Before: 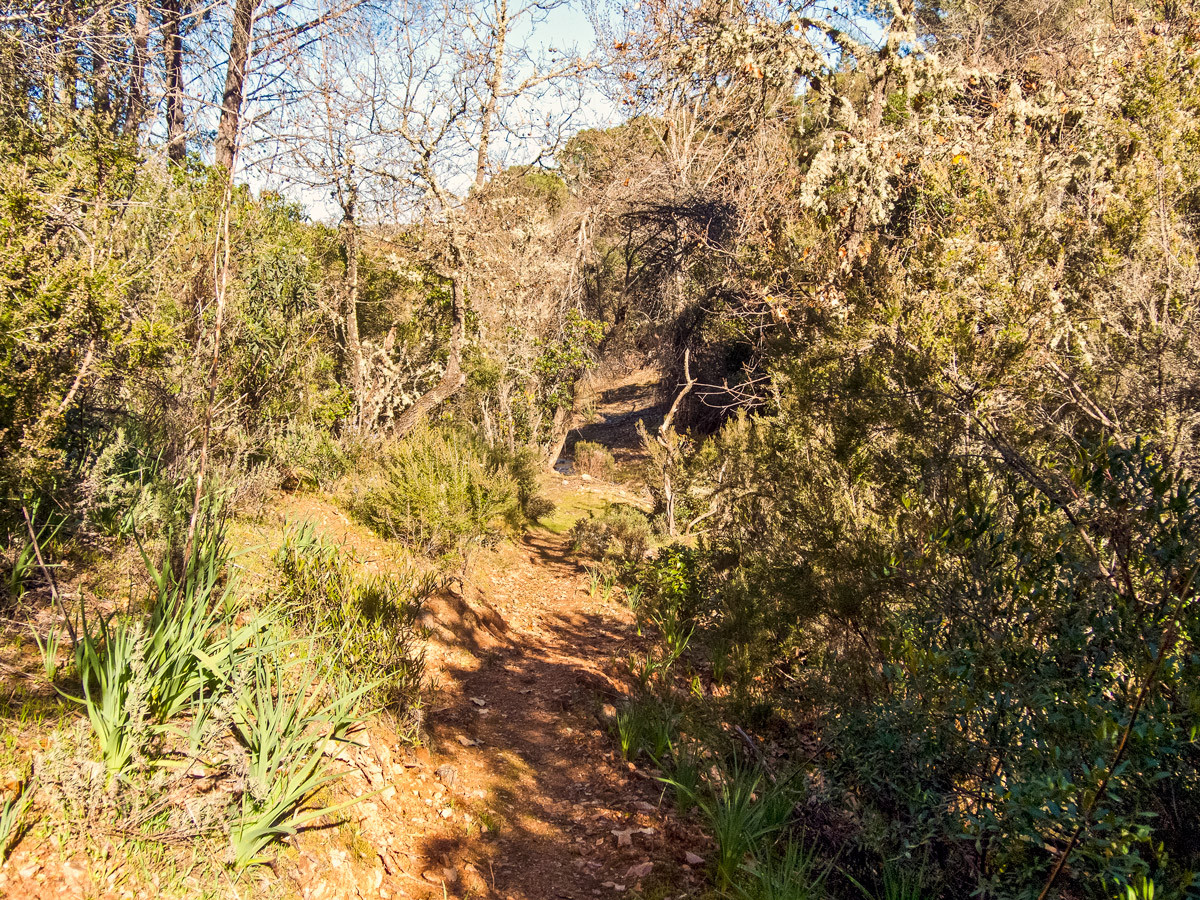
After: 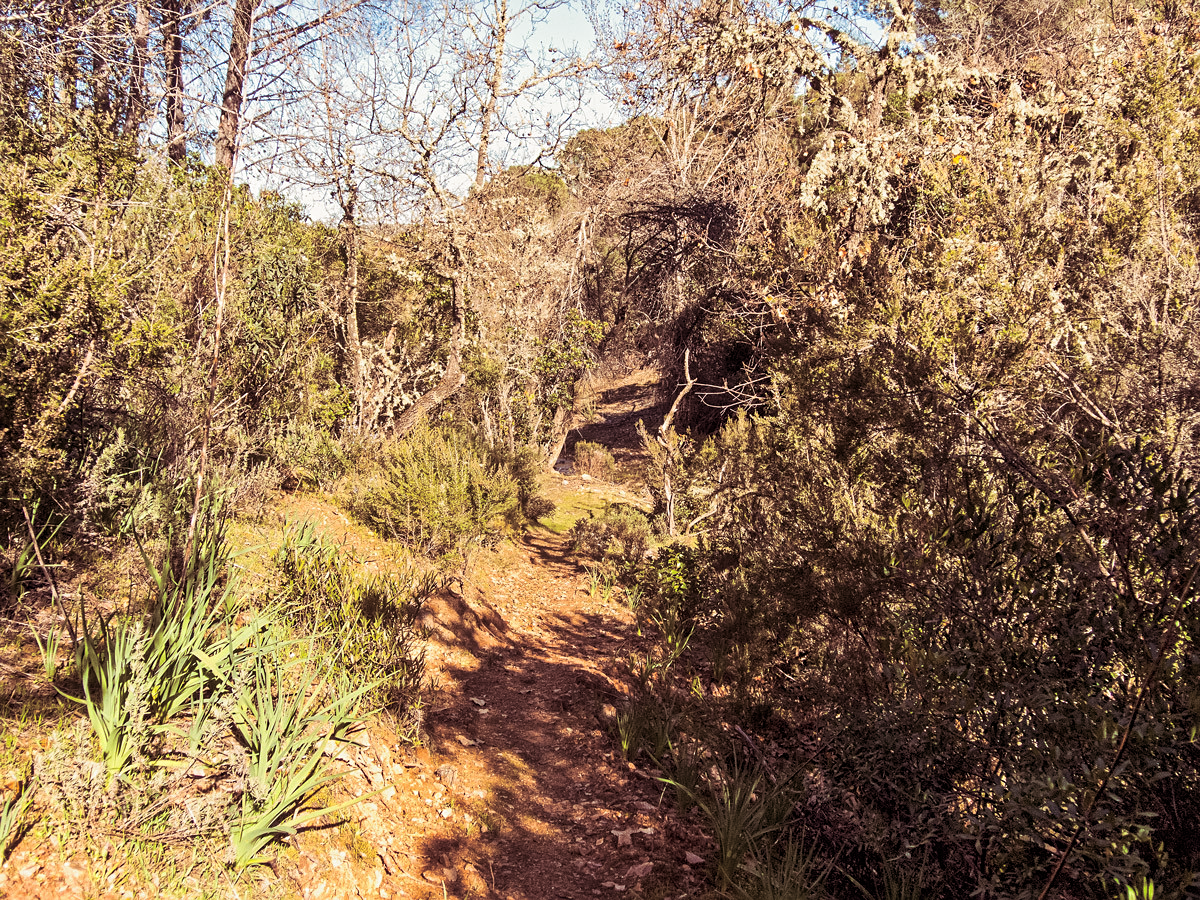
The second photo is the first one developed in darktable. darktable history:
split-toning: shadows › saturation 0.41, highlights › saturation 0, compress 33.55%
sharpen: amount 0.2
